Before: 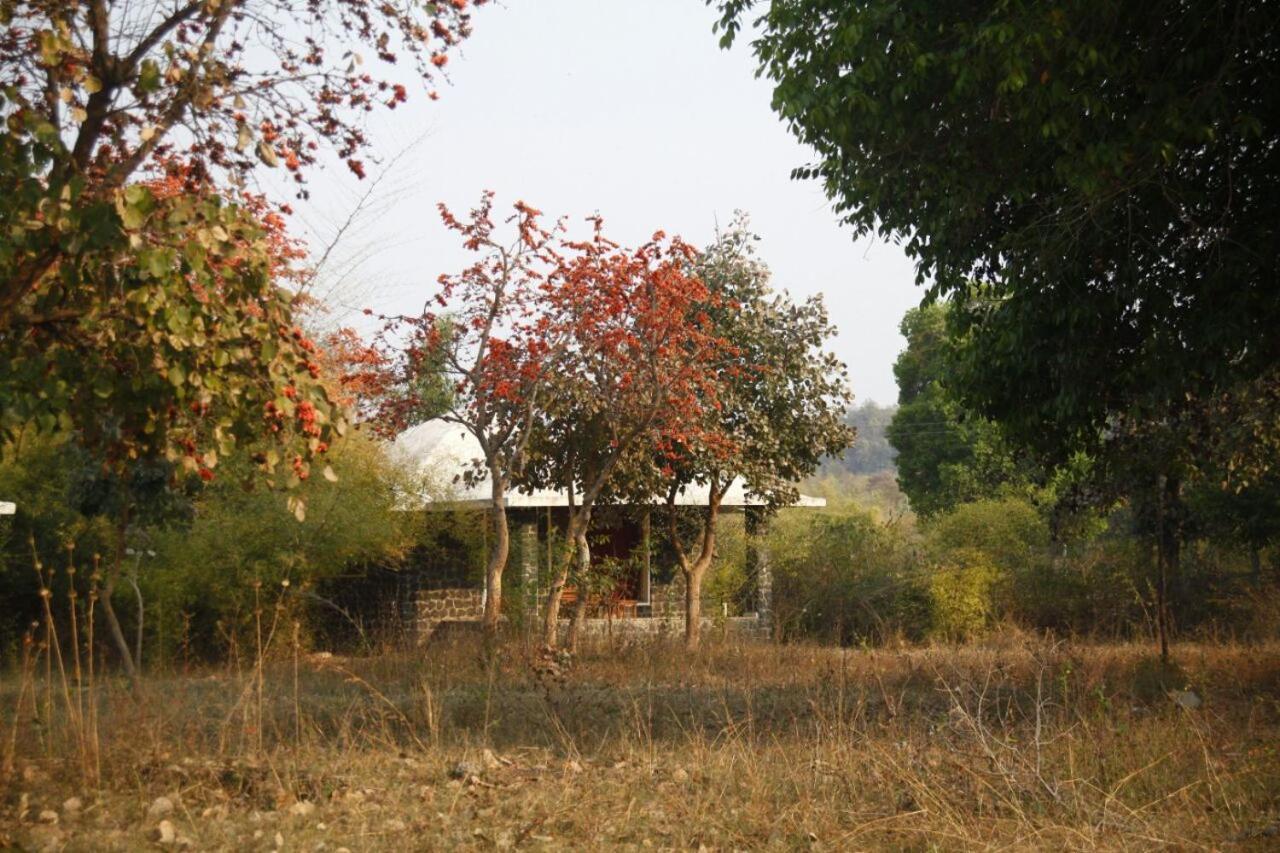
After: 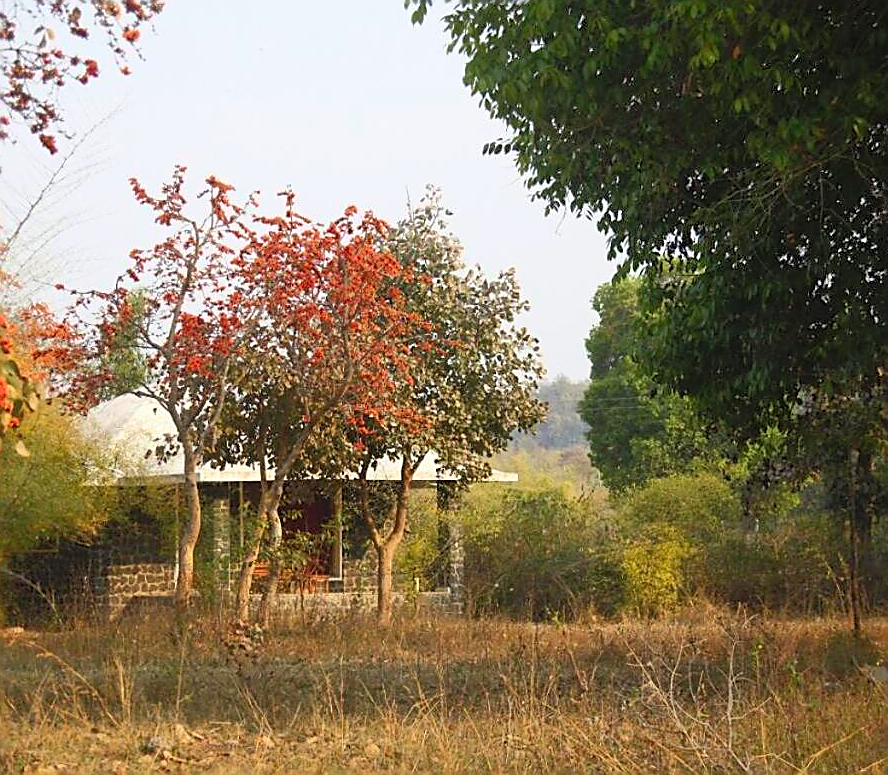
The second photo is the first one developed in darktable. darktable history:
shadows and highlights: on, module defaults
contrast brightness saturation: contrast 0.202, brightness 0.159, saturation 0.216
crop and rotate: left 24.121%, top 3.075%, right 6.444%, bottom 6.044%
local contrast: mode bilateral grid, contrast 100, coarseness 99, detail 95%, midtone range 0.2
sharpen: radius 1.41, amount 1.247, threshold 0.634
